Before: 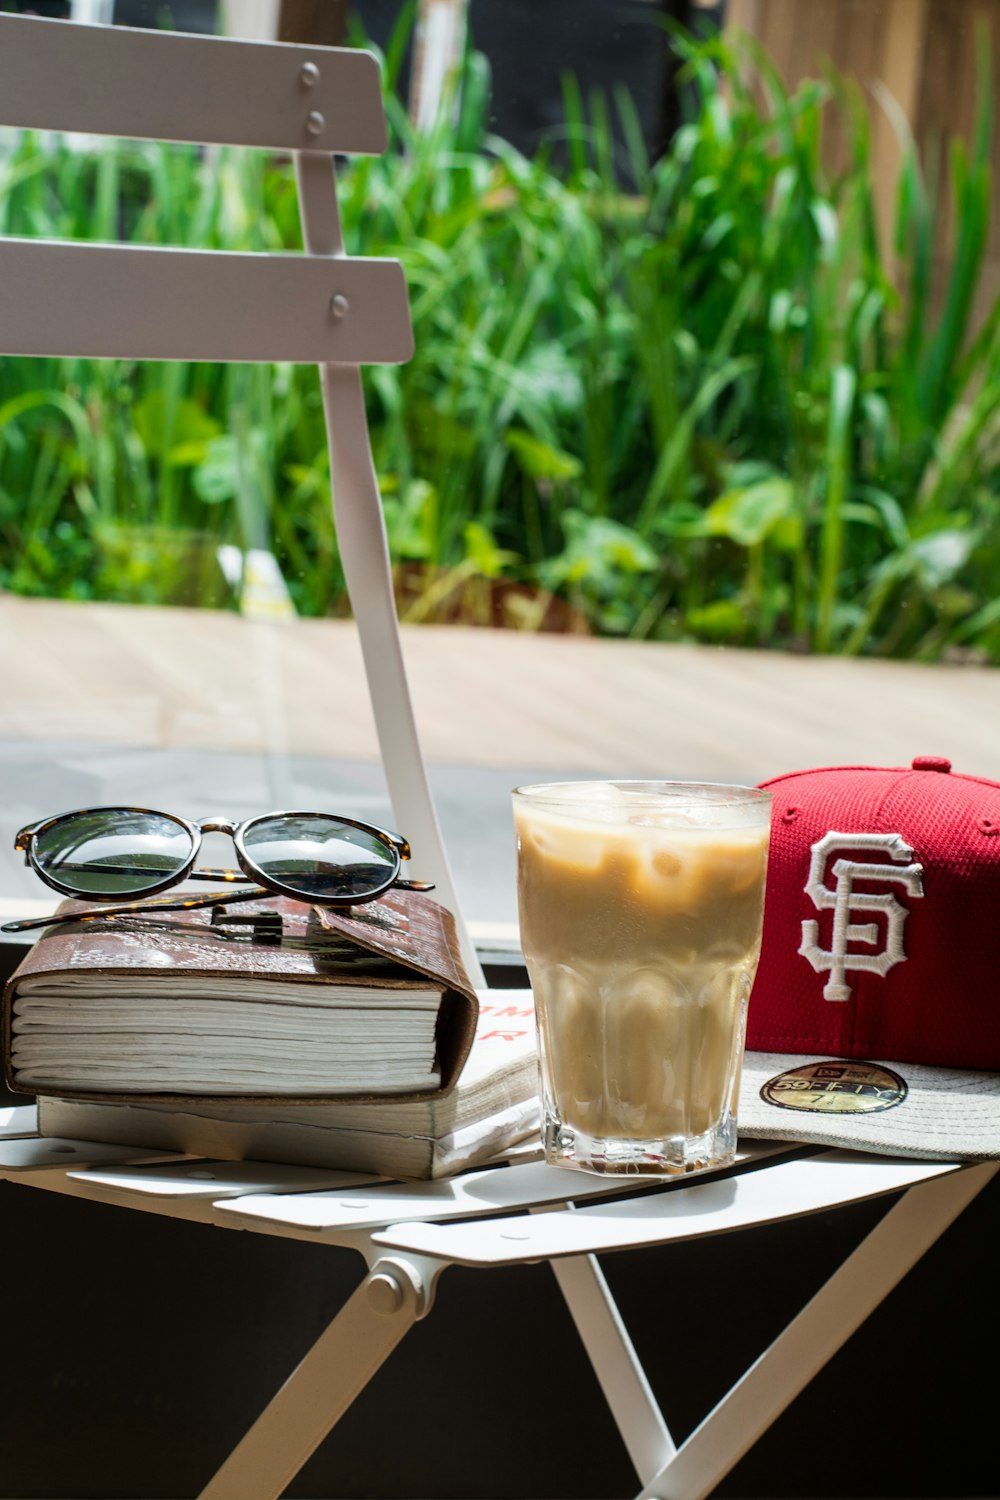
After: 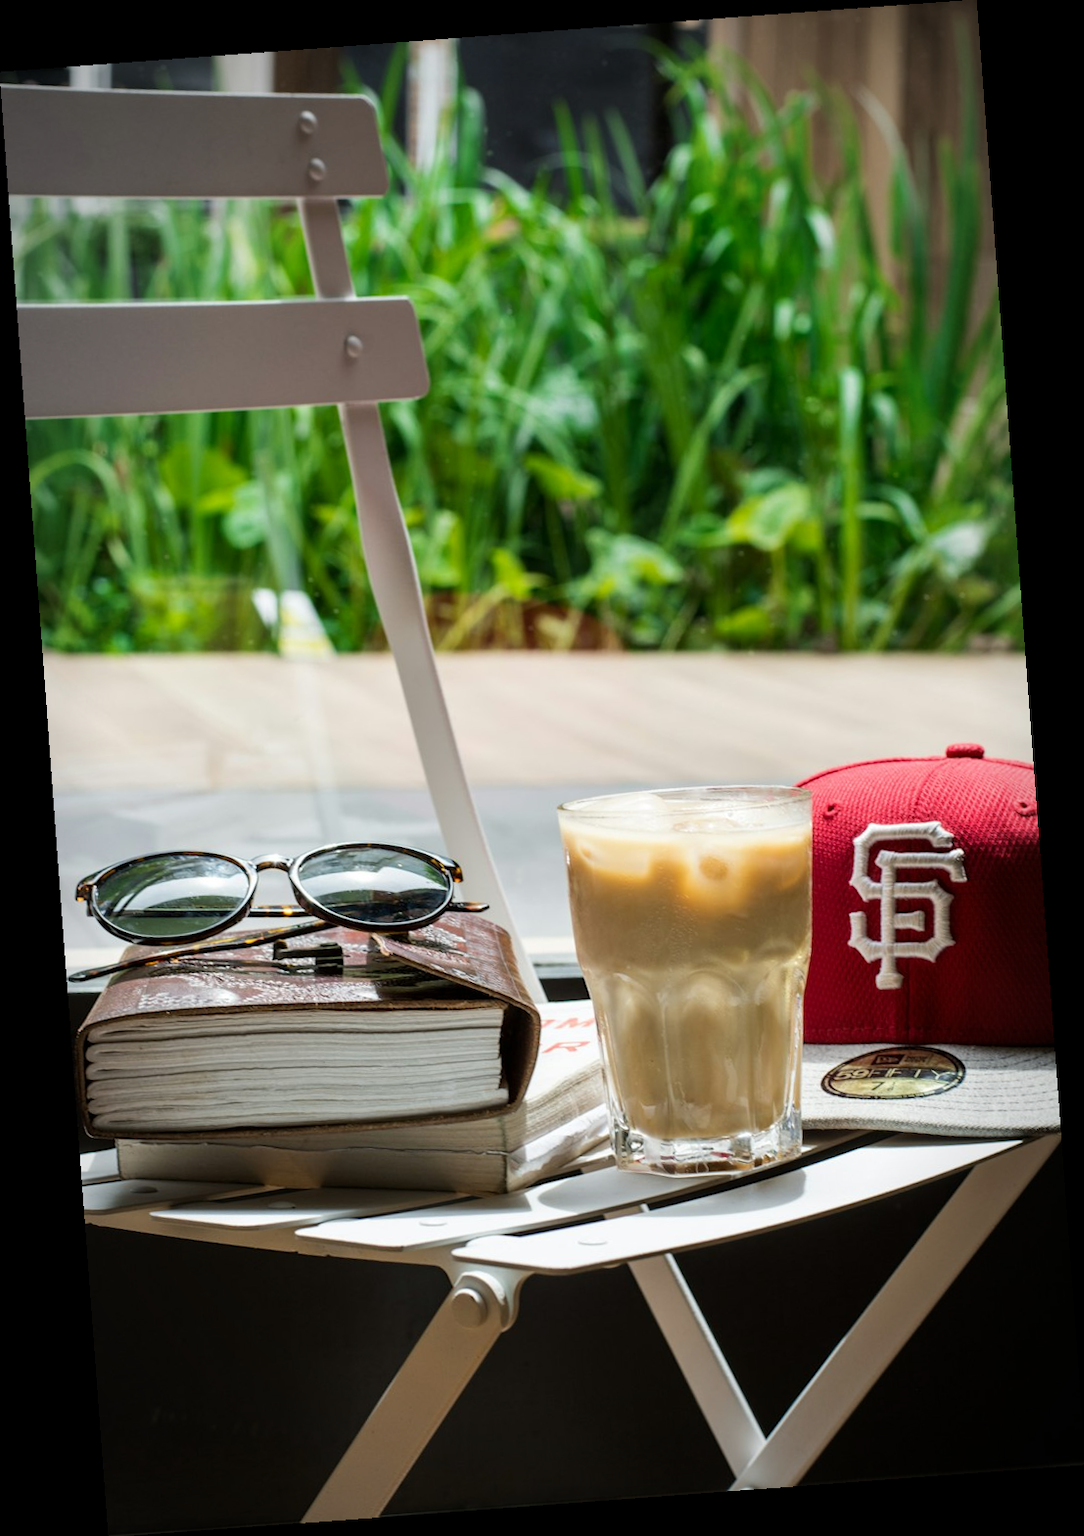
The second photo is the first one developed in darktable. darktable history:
vignetting: automatic ratio true
rotate and perspective: rotation -4.25°, automatic cropping off
